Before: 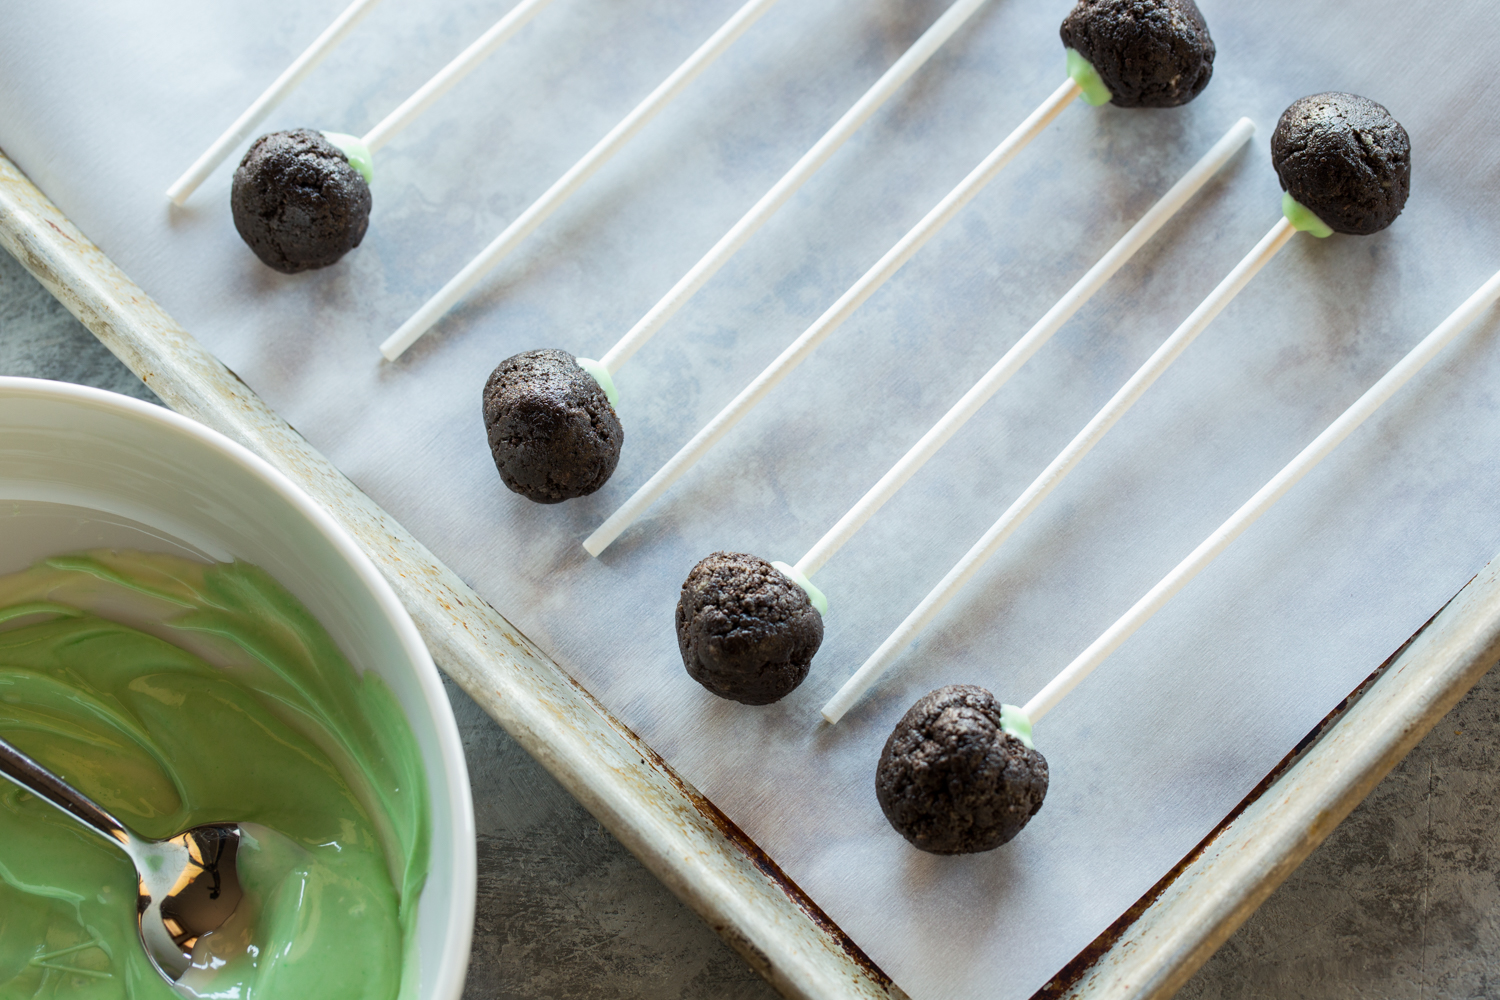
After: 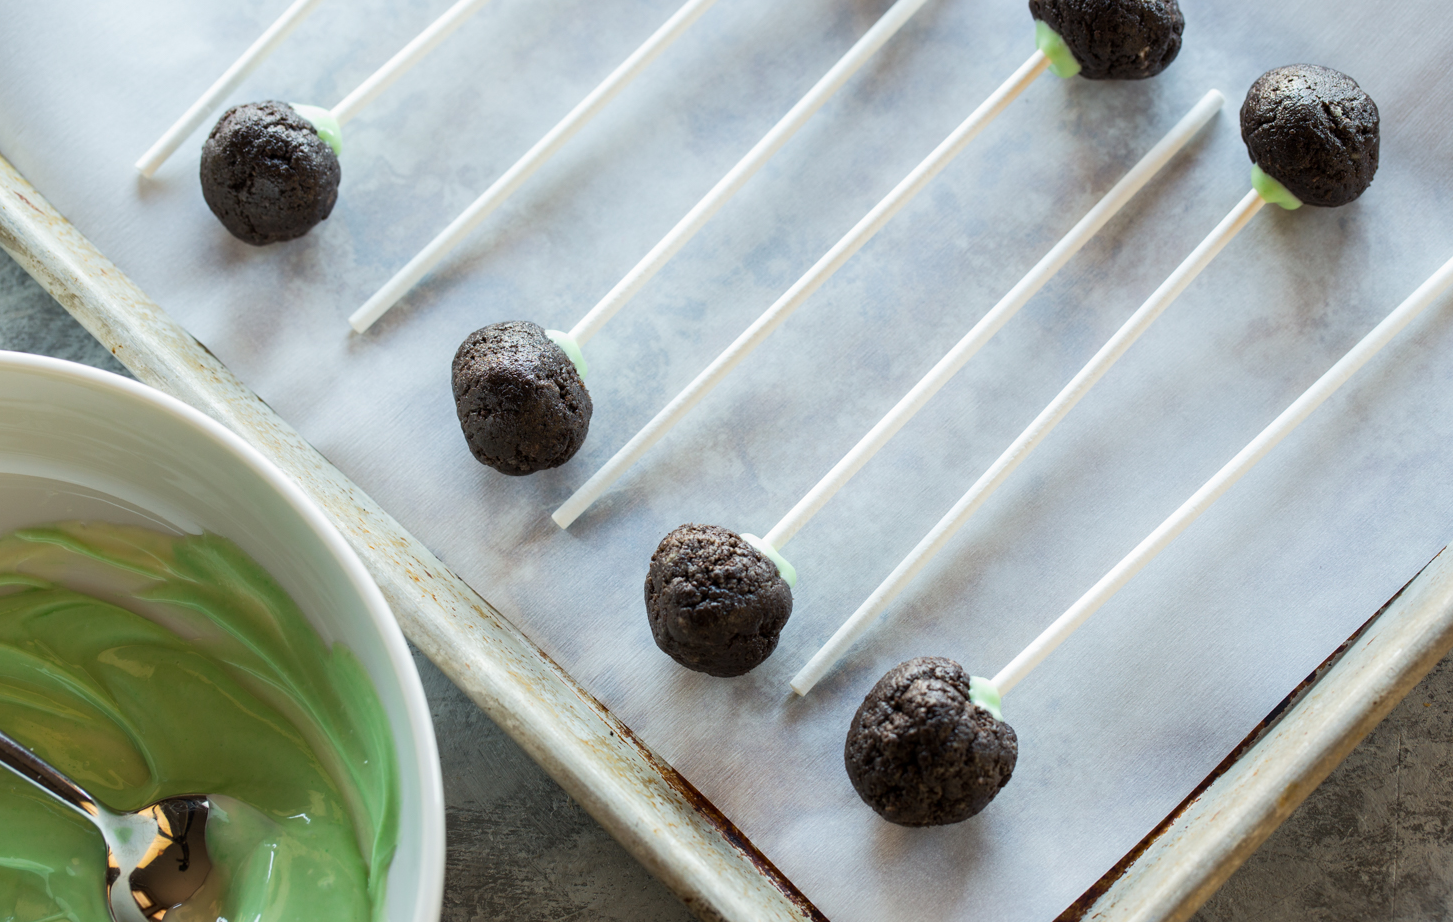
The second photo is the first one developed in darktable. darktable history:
crop: left 2.125%, top 2.853%, right 0.984%, bottom 4.89%
exposure: compensate highlight preservation false
